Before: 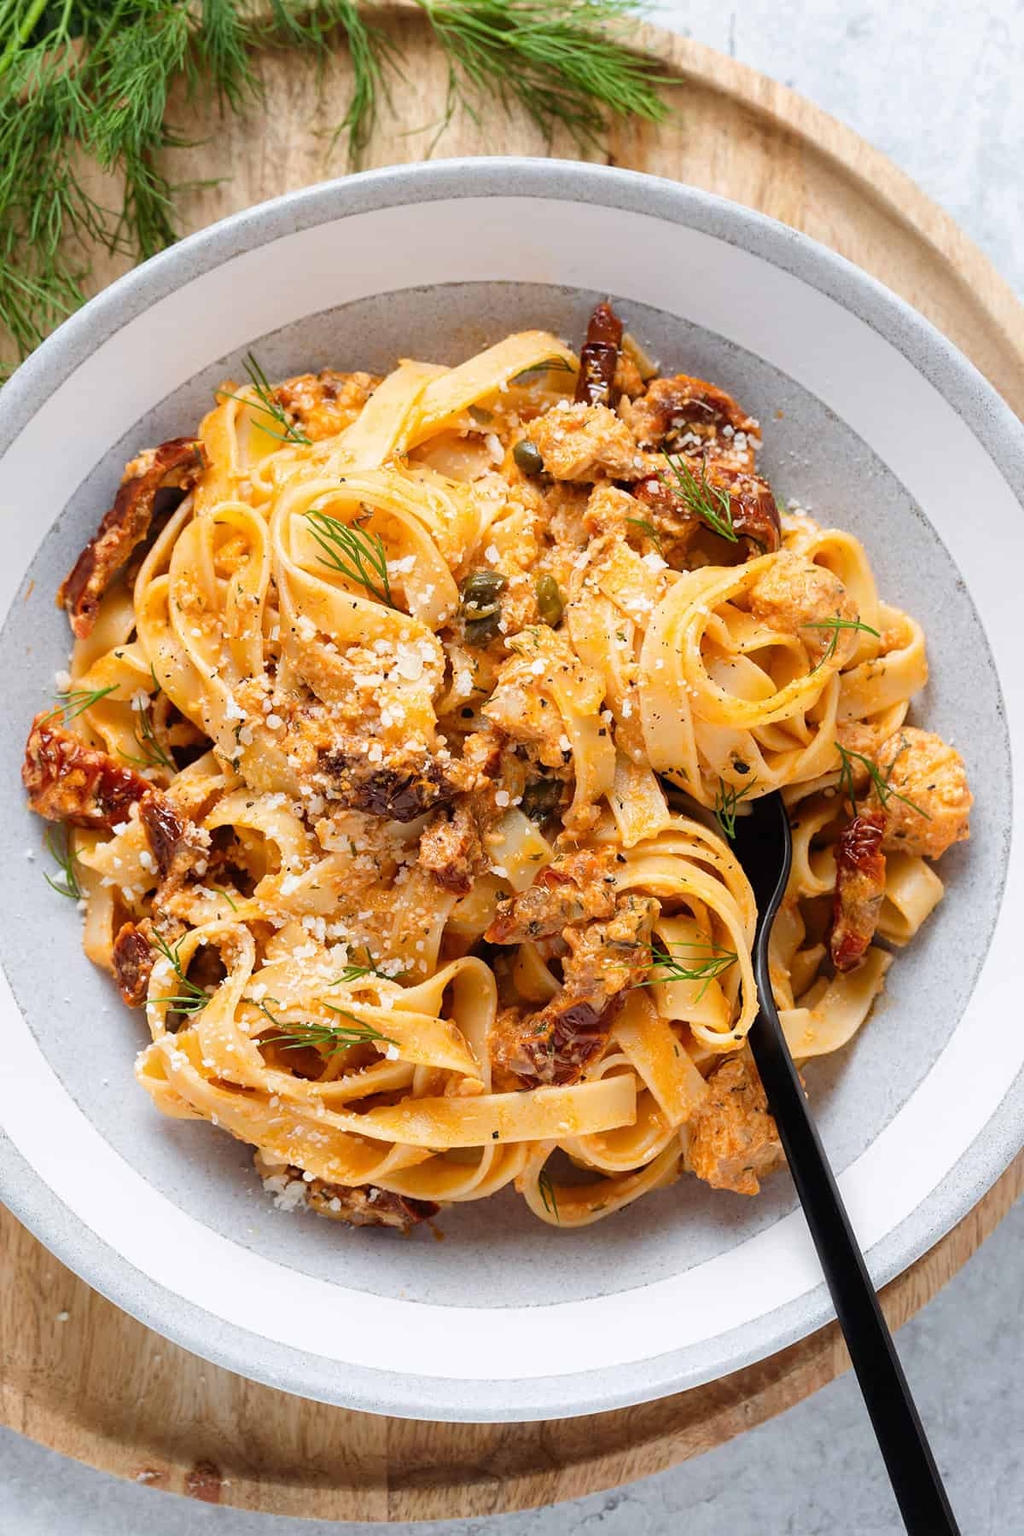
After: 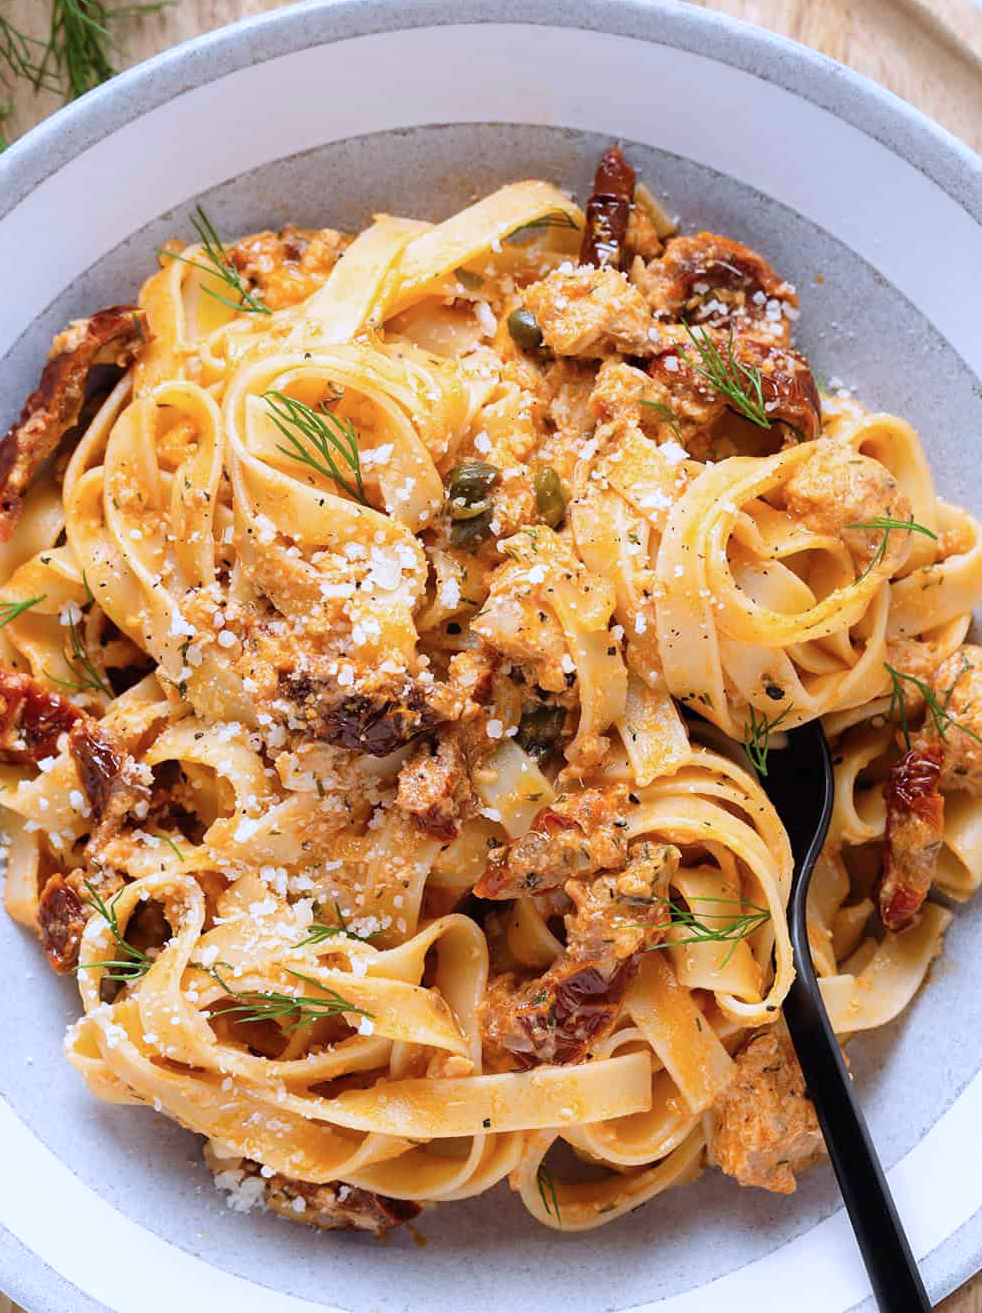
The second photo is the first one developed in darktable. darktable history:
color calibration: illuminant as shot in camera, x 0.369, y 0.382, temperature 4314.78 K
crop: left 7.843%, top 11.548%, right 10.3%, bottom 15.479%
